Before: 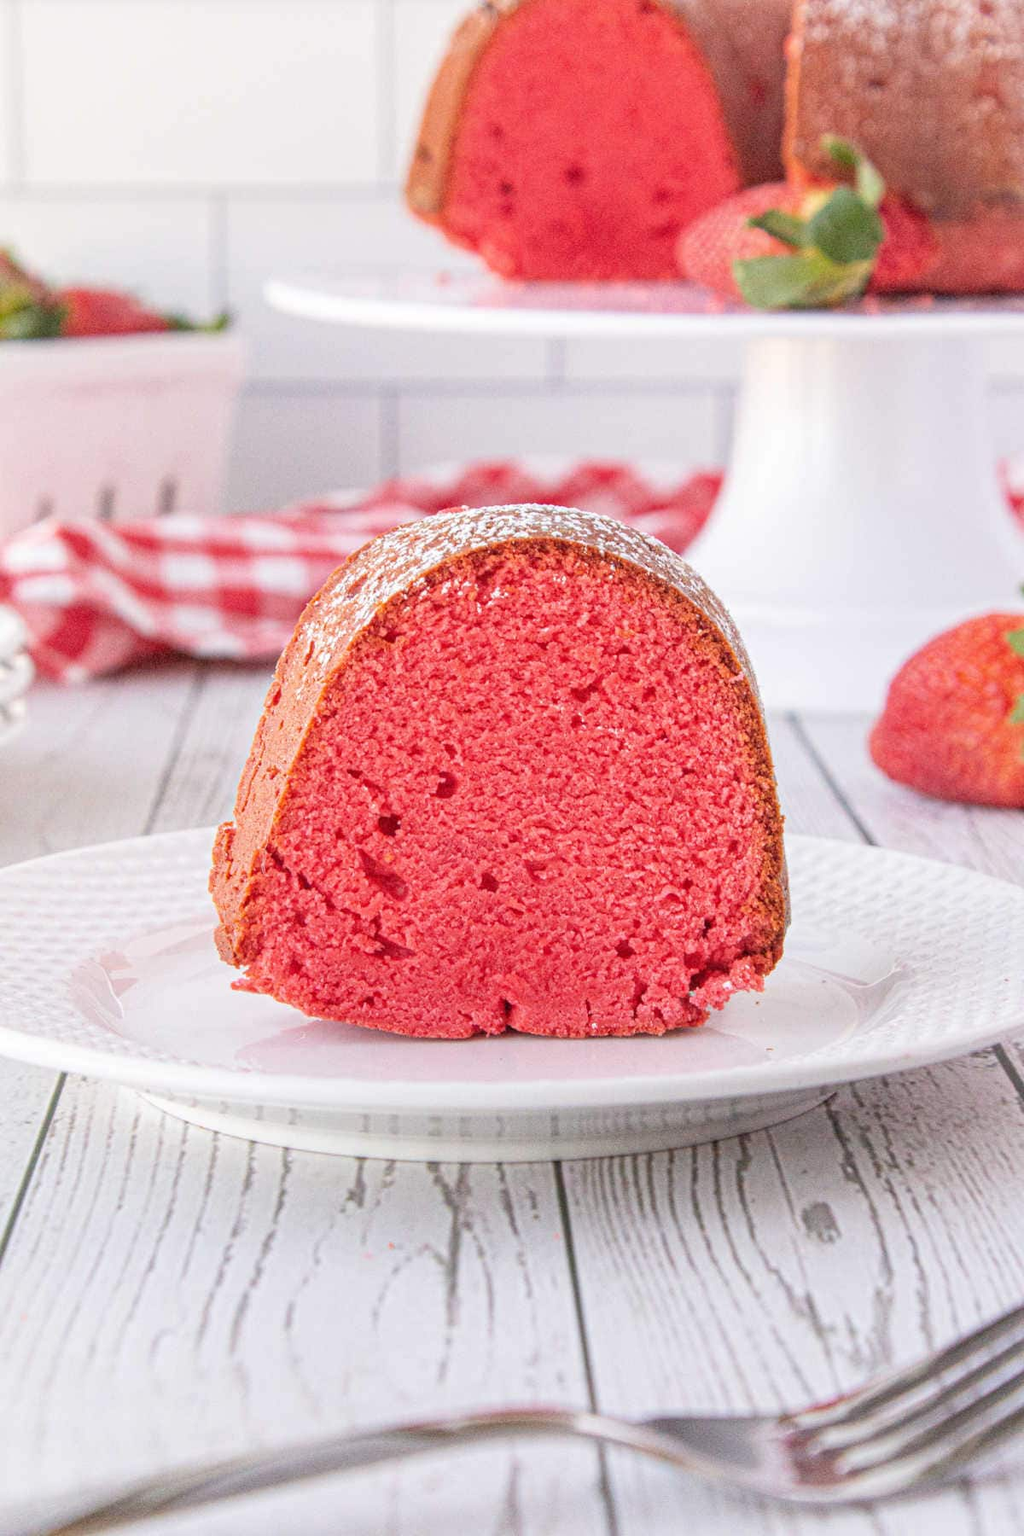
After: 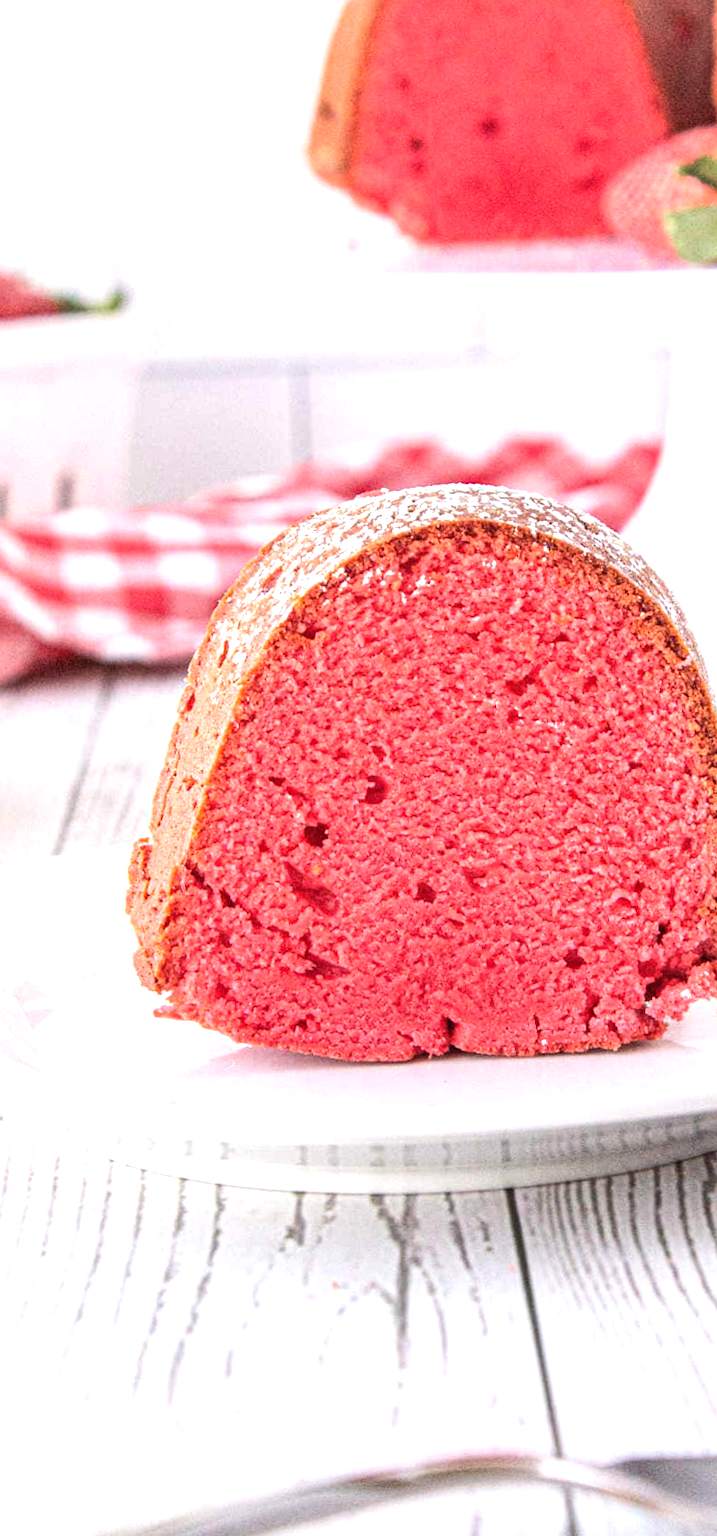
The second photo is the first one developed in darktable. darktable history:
crop and rotate: left 8.786%, right 24.548%
tone equalizer: -8 EV -0.75 EV, -7 EV -0.7 EV, -6 EV -0.6 EV, -5 EV -0.4 EV, -3 EV 0.4 EV, -2 EV 0.6 EV, -1 EV 0.7 EV, +0 EV 0.75 EV, edges refinement/feathering 500, mask exposure compensation -1.57 EV, preserve details no
rotate and perspective: rotation -2.12°, lens shift (vertical) 0.009, lens shift (horizontal) -0.008, automatic cropping original format, crop left 0.036, crop right 0.964, crop top 0.05, crop bottom 0.959
